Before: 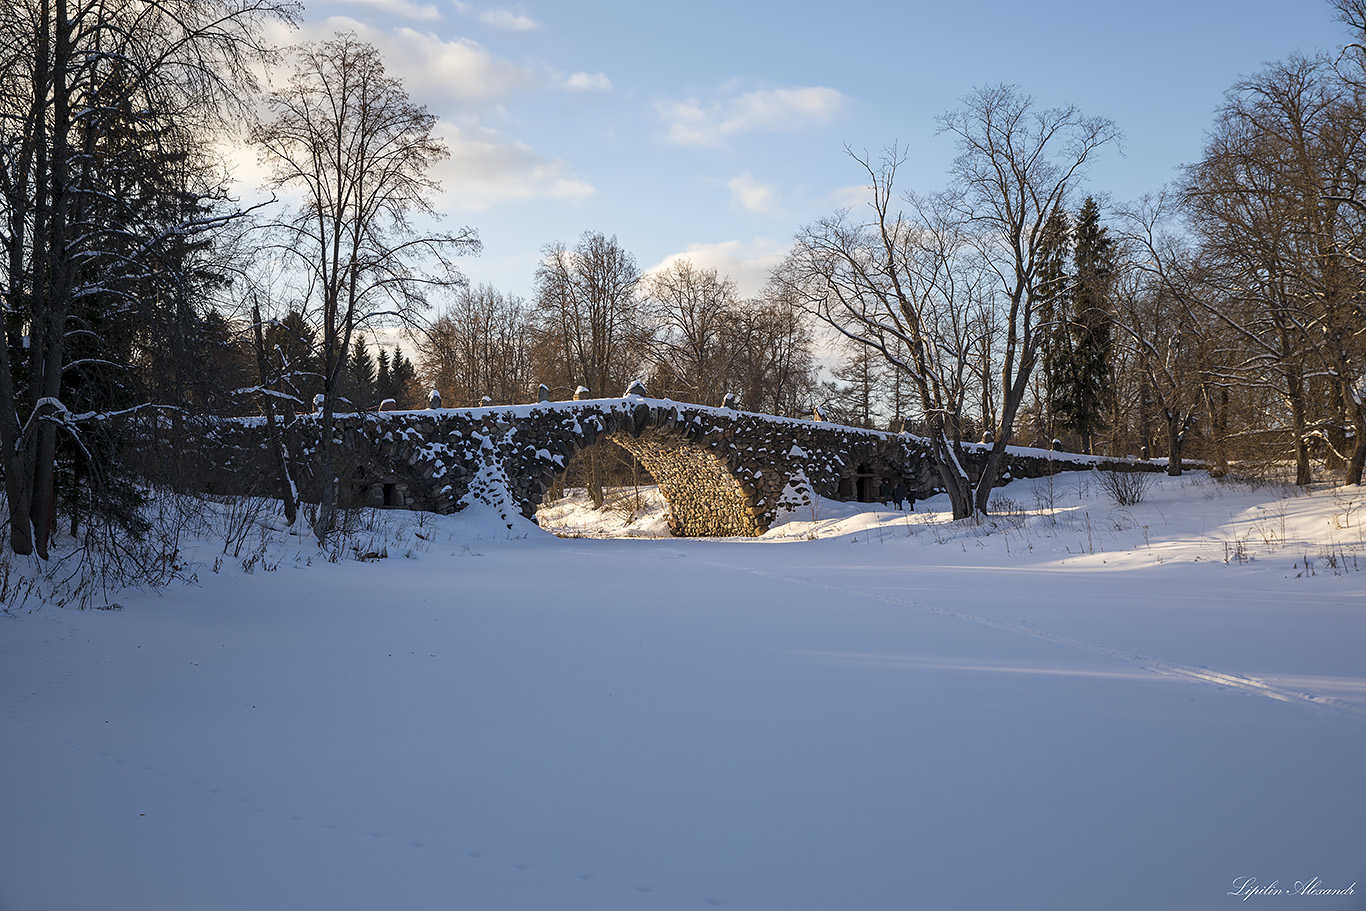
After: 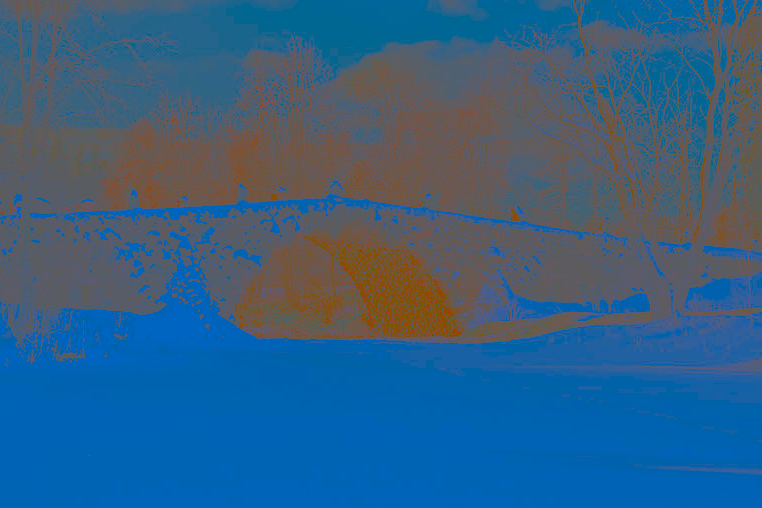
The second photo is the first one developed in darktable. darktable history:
white balance: red 0.967, blue 1.049
contrast brightness saturation: contrast -0.99, brightness -0.17, saturation 0.75
crop and rotate: left 22.13%, top 22.054%, right 22.026%, bottom 22.102%
local contrast: mode bilateral grid, contrast 100, coarseness 100, detail 91%, midtone range 0.2
tone equalizer: -8 EV -0.417 EV, -7 EV -0.389 EV, -6 EV -0.333 EV, -5 EV -0.222 EV, -3 EV 0.222 EV, -2 EV 0.333 EV, -1 EV 0.389 EV, +0 EV 0.417 EV, edges refinement/feathering 500, mask exposure compensation -1.57 EV, preserve details no
